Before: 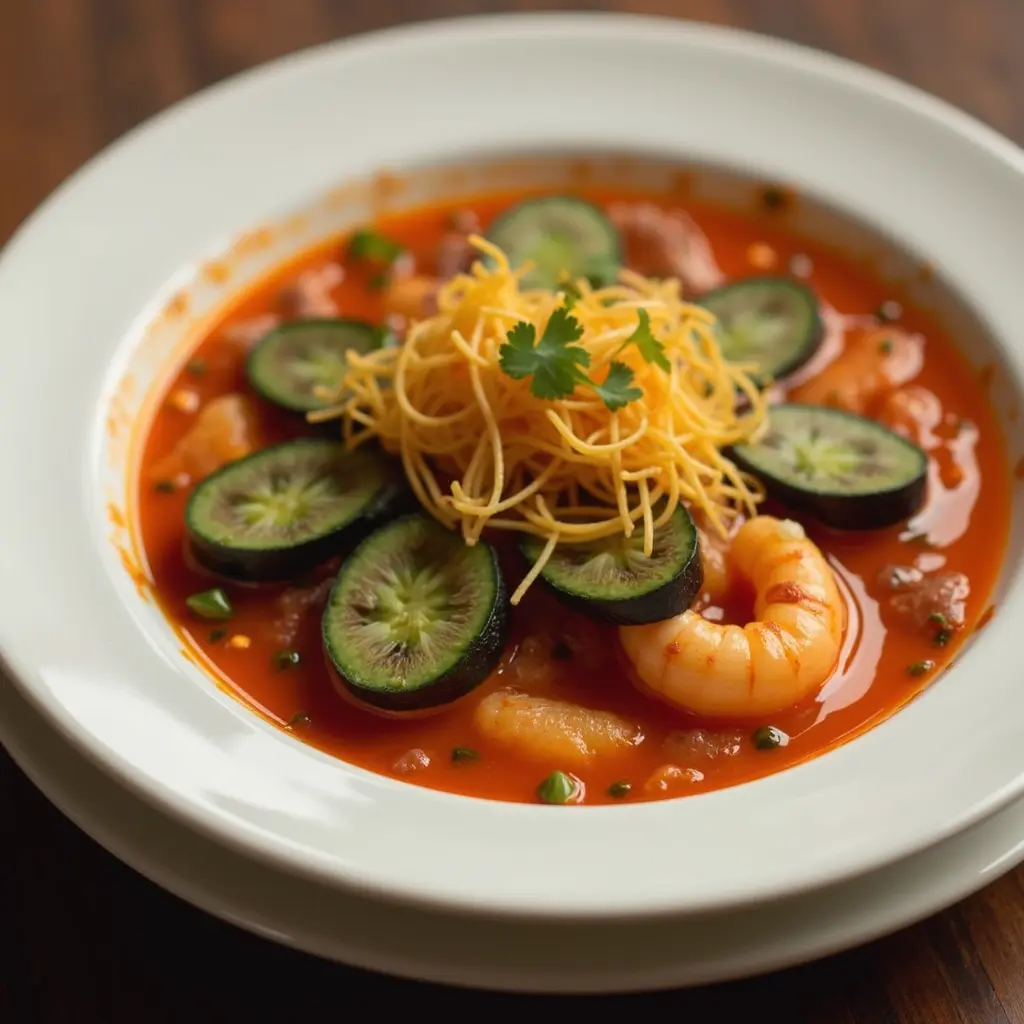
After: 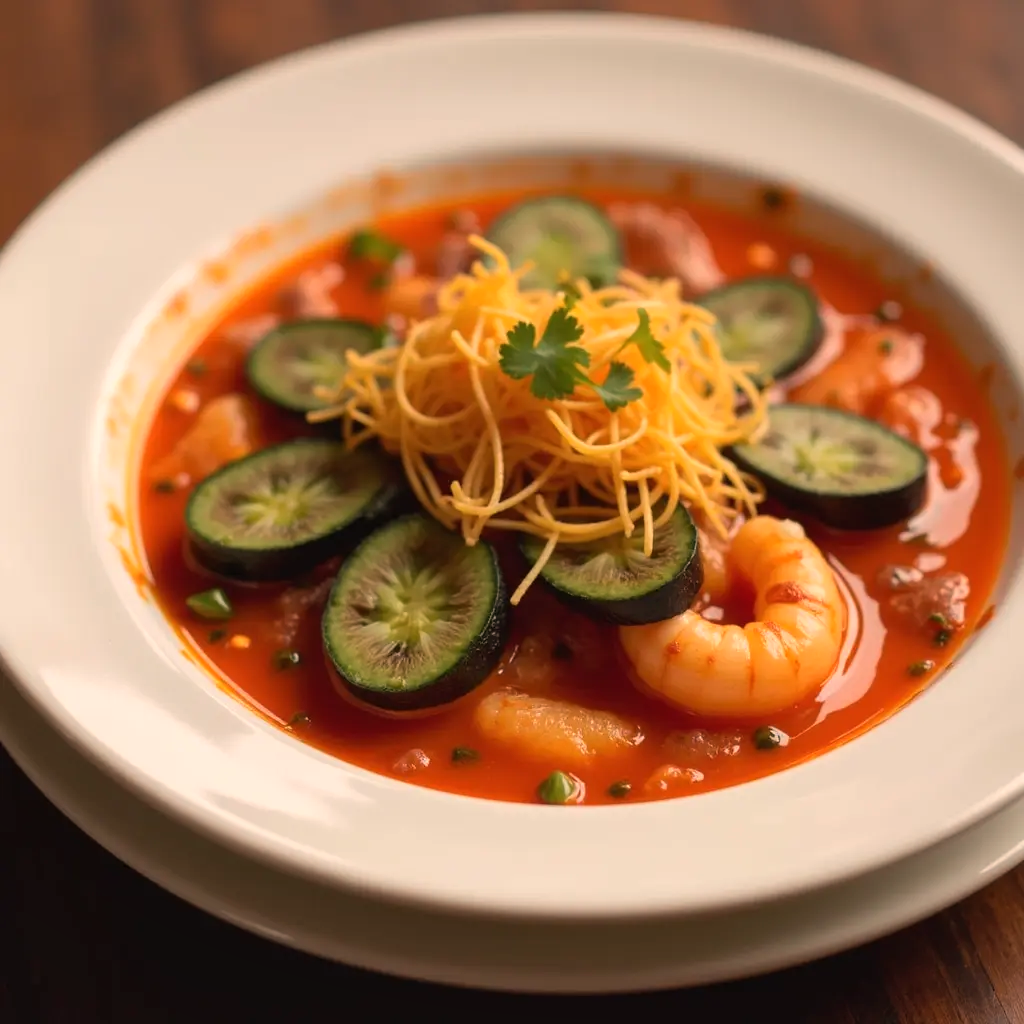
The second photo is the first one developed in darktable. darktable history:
shadows and highlights: shadows 30.86, highlights 0, soften with gaussian
white balance: red 1.127, blue 0.943
